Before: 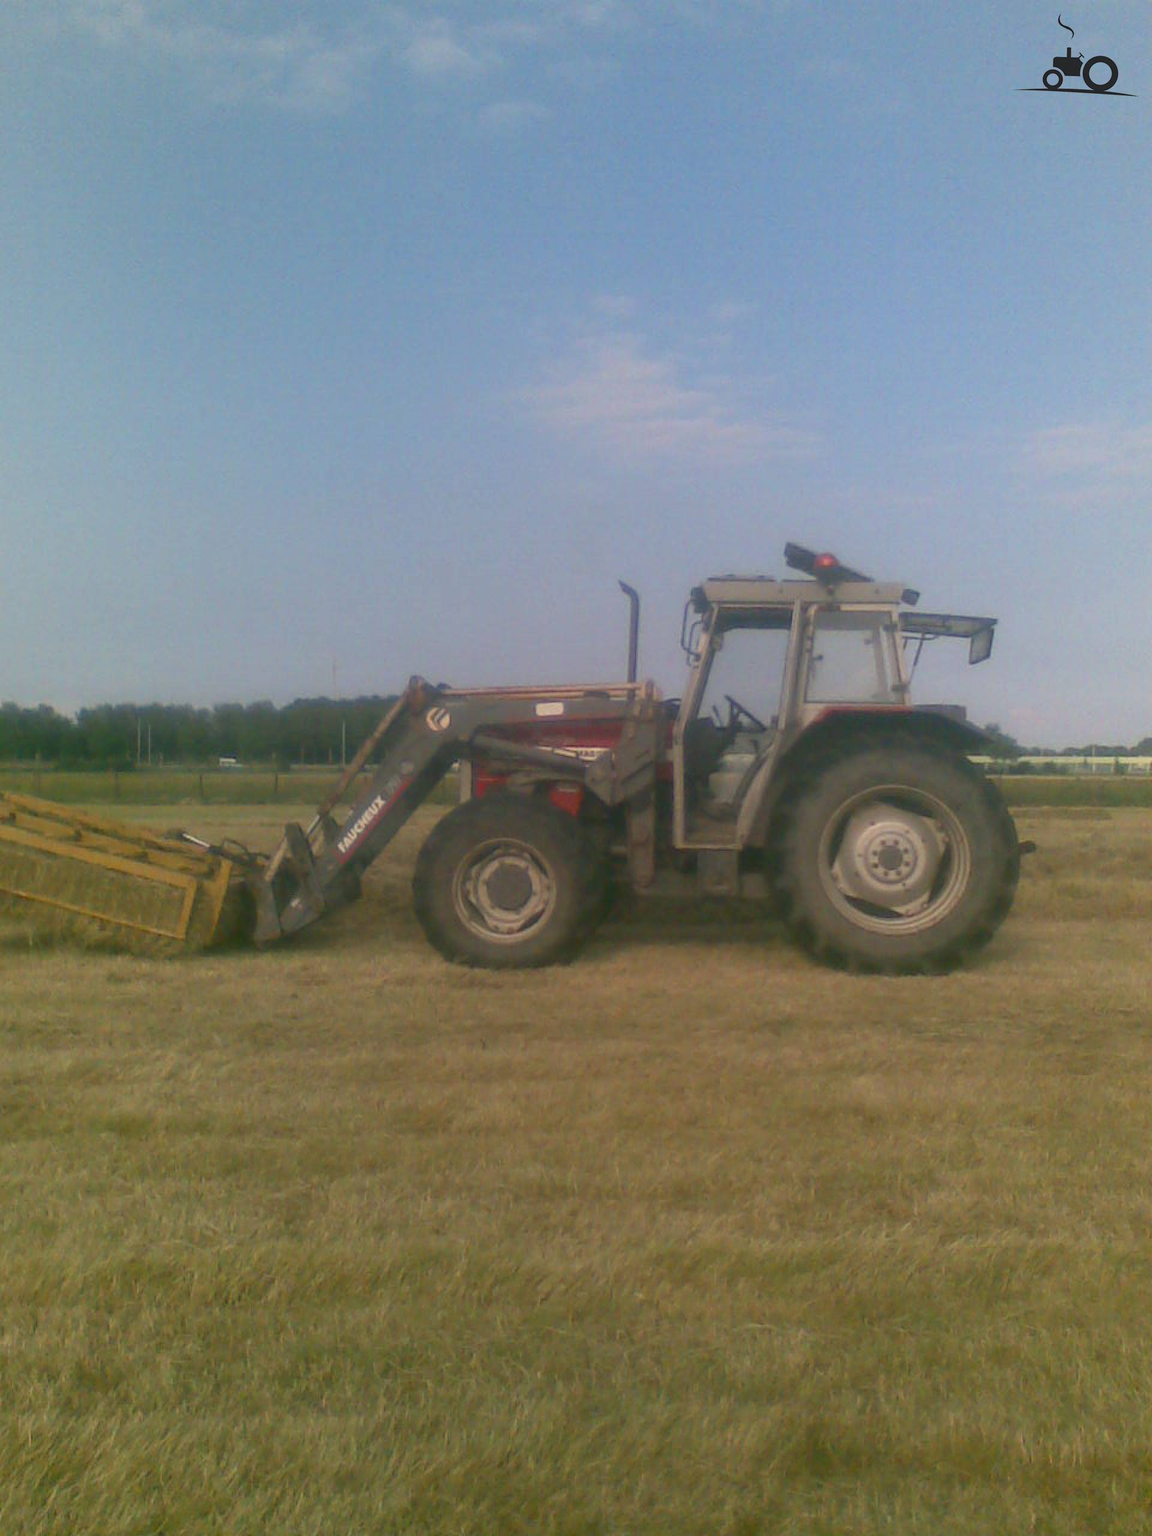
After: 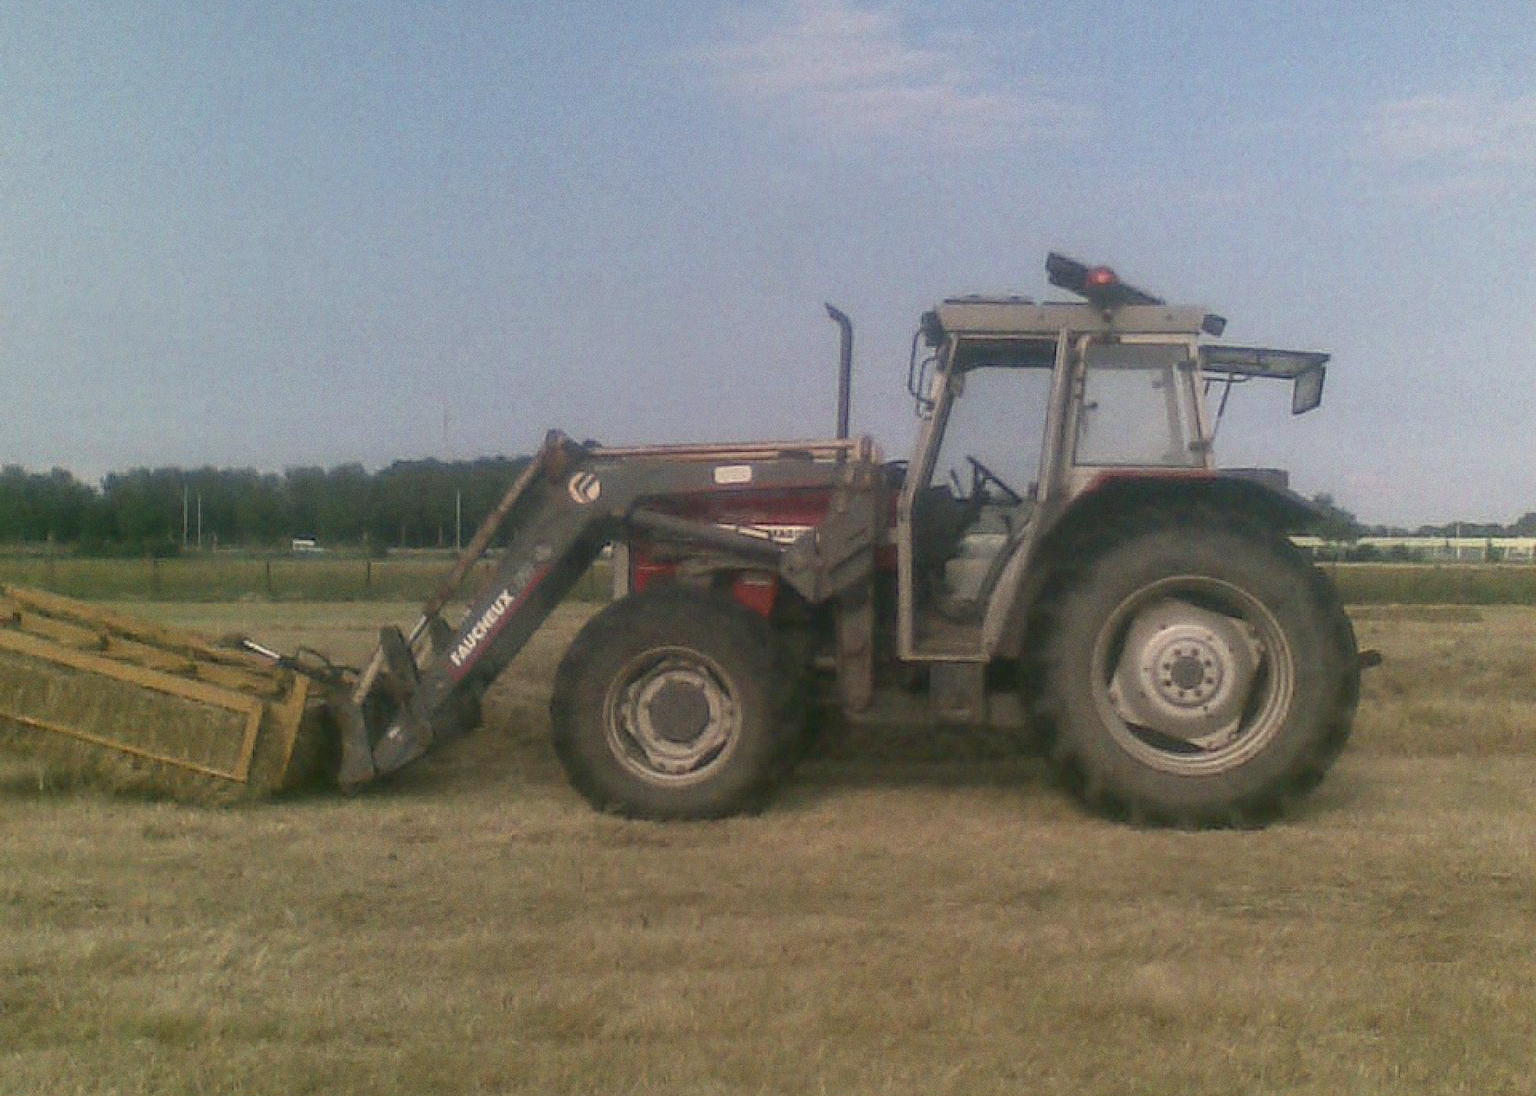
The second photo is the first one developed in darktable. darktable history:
crop and rotate: top 23.043%, bottom 23.437%
exposure: black level correction -0.003, exposure 0.04 EV, compensate highlight preservation false
sharpen: on, module defaults
local contrast: detail 130%
grain: coarseness 0.09 ISO
contrast brightness saturation: saturation -0.17
